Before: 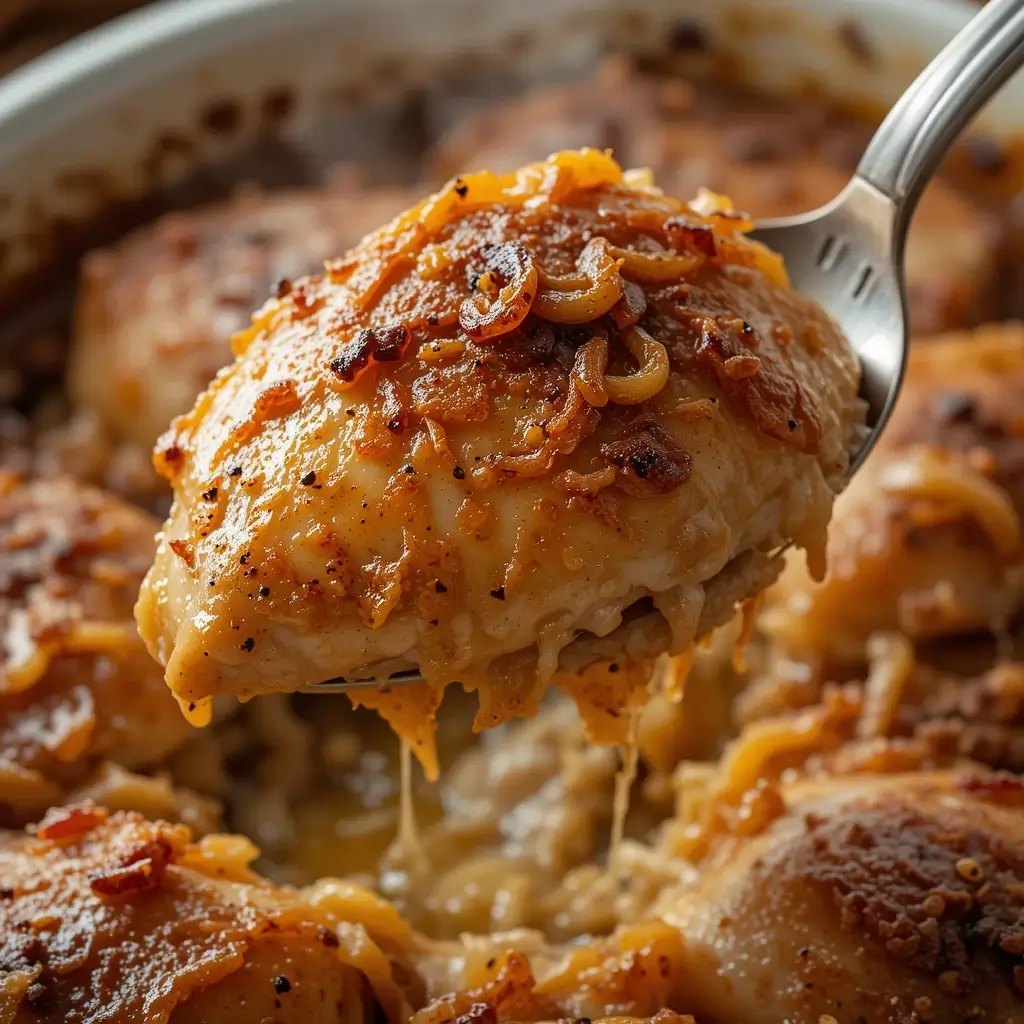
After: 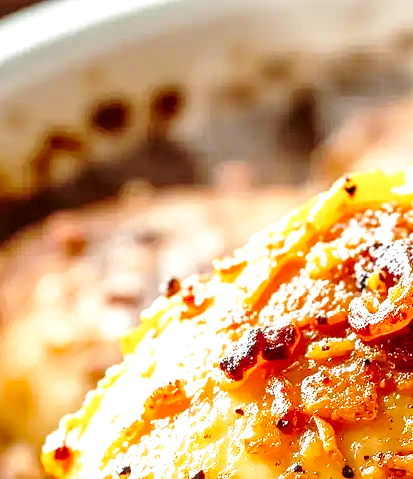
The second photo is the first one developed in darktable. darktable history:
crop and rotate: left 10.874%, top 0.112%, right 48.752%, bottom 53.055%
base curve: curves: ch0 [(0, 0) (0.028, 0.03) (0.121, 0.232) (0.46, 0.748) (0.859, 0.968) (1, 1)], preserve colors none
color zones: curves: ch0 [(0.254, 0.492) (0.724, 0.62)]; ch1 [(0.25, 0.528) (0.719, 0.796)]; ch2 [(0, 0.472) (0.25, 0.5) (0.73, 0.184)]
local contrast: detail 140%
exposure: black level correction 0, exposure 0.951 EV, compensate highlight preservation false
